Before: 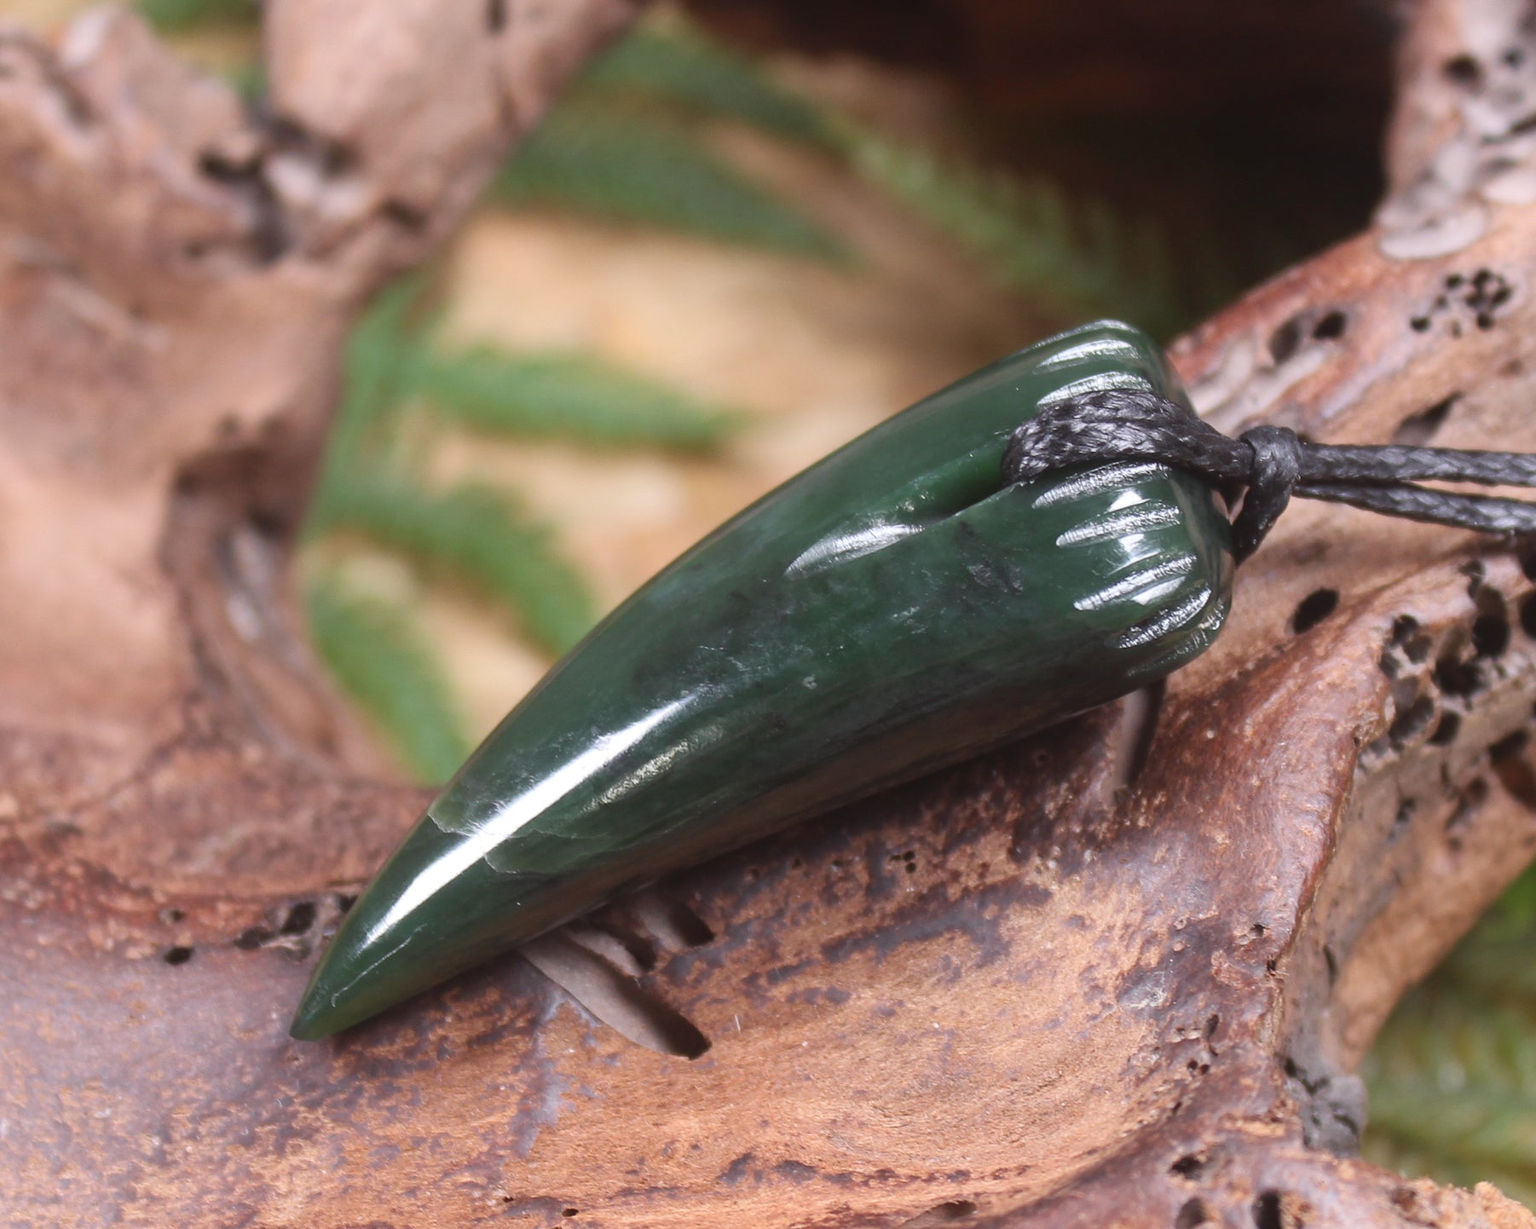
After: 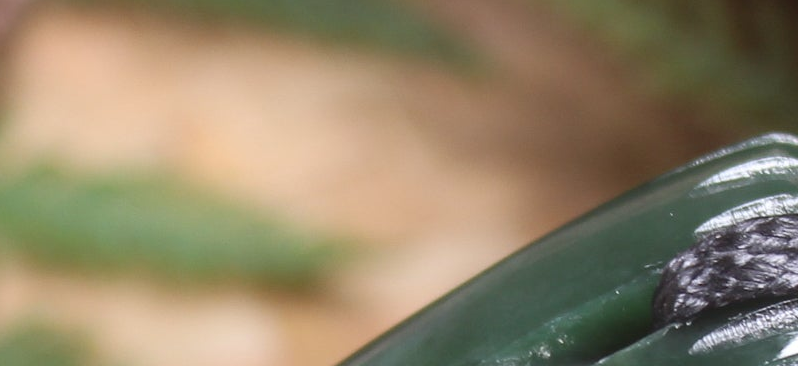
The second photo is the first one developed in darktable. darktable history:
crop: left 28.978%, top 16.794%, right 26.686%, bottom 57.799%
